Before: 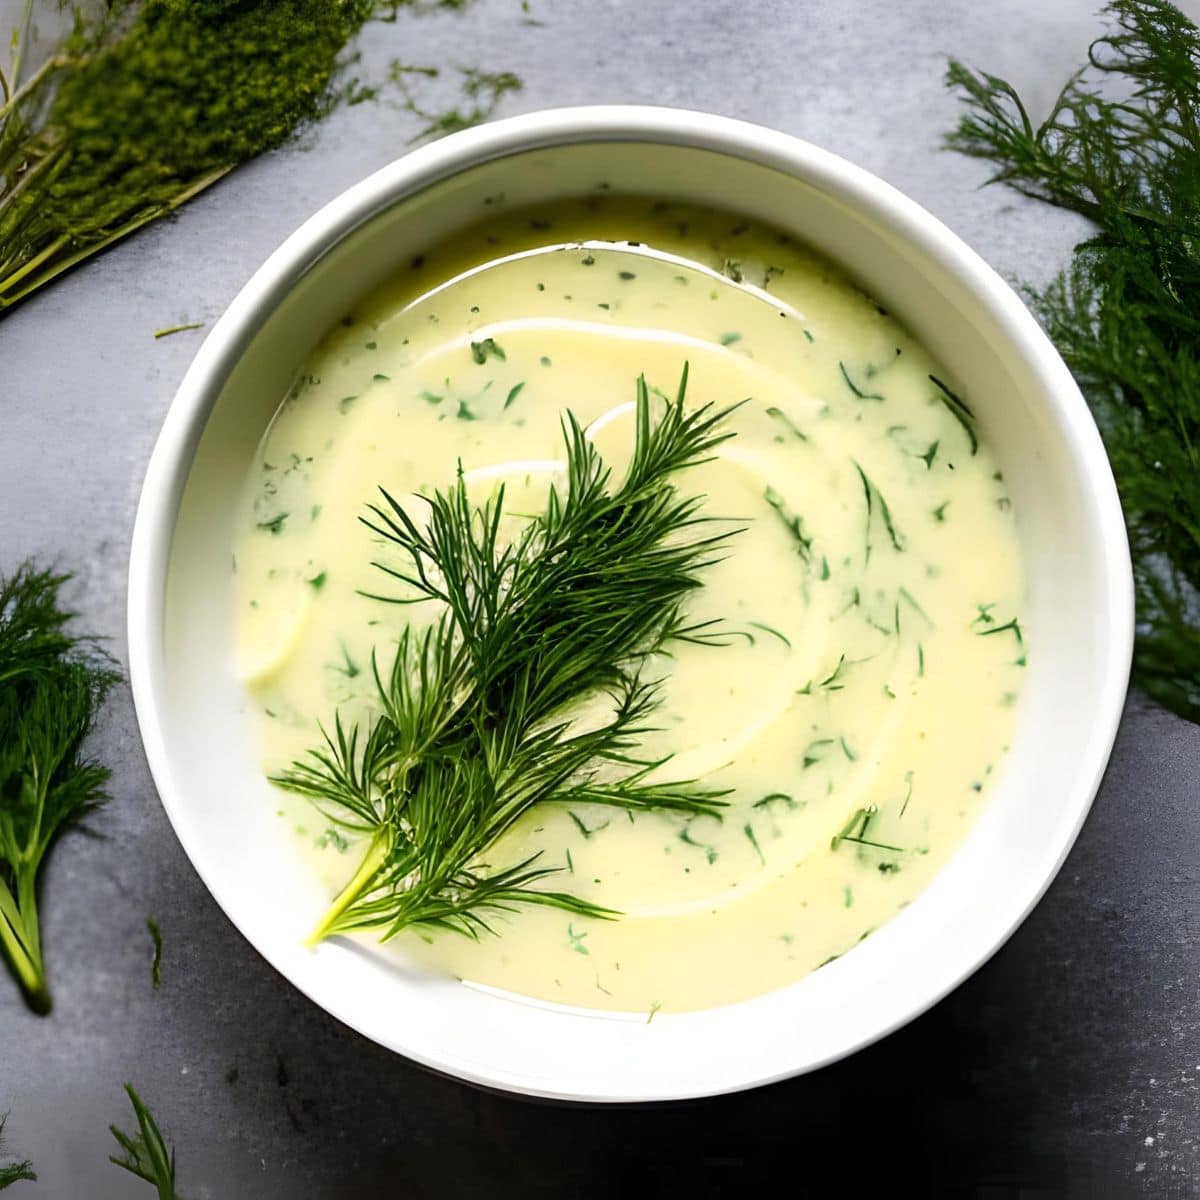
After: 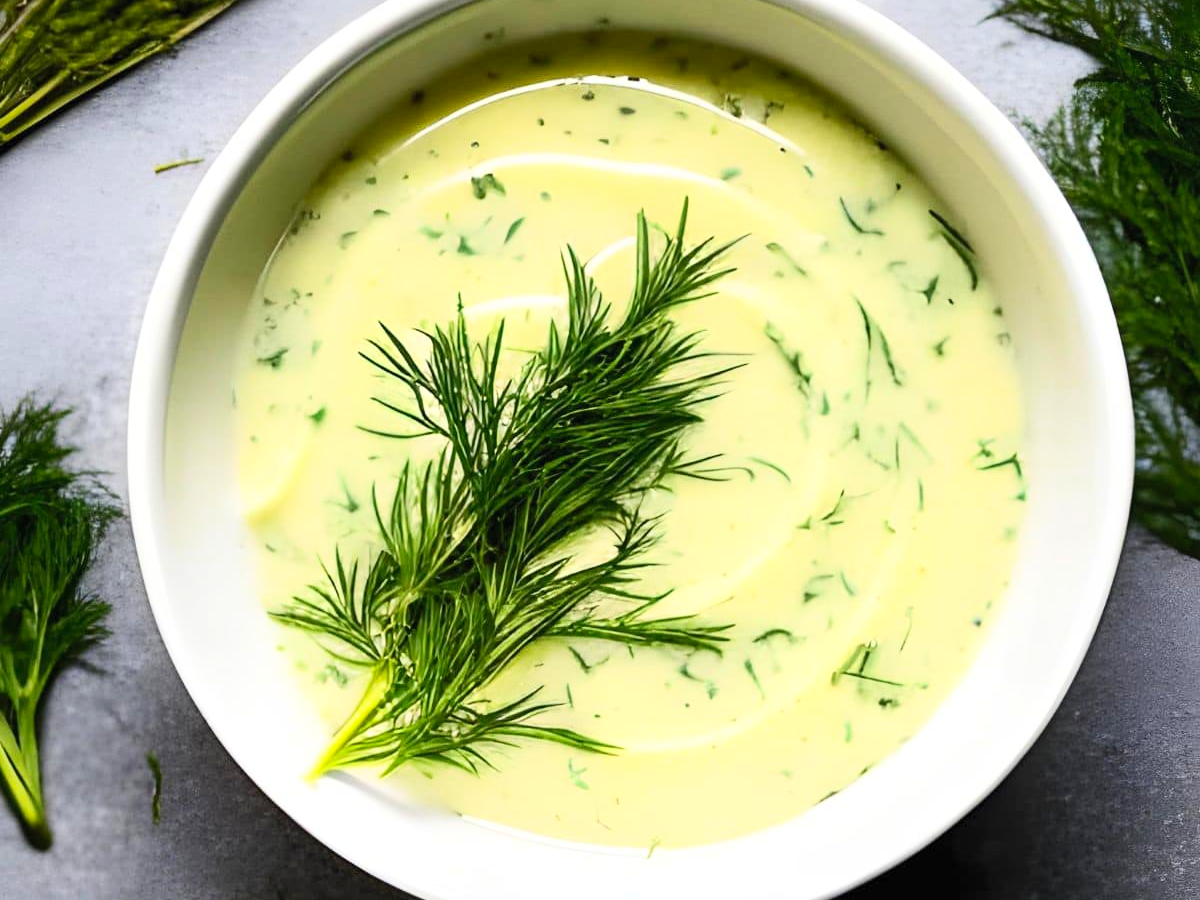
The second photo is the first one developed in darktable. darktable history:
contrast brightness saturation: contrast 0.2, brightness 0.16, saturation 0.22
crop: top 13.819%, bottom 11.169%
